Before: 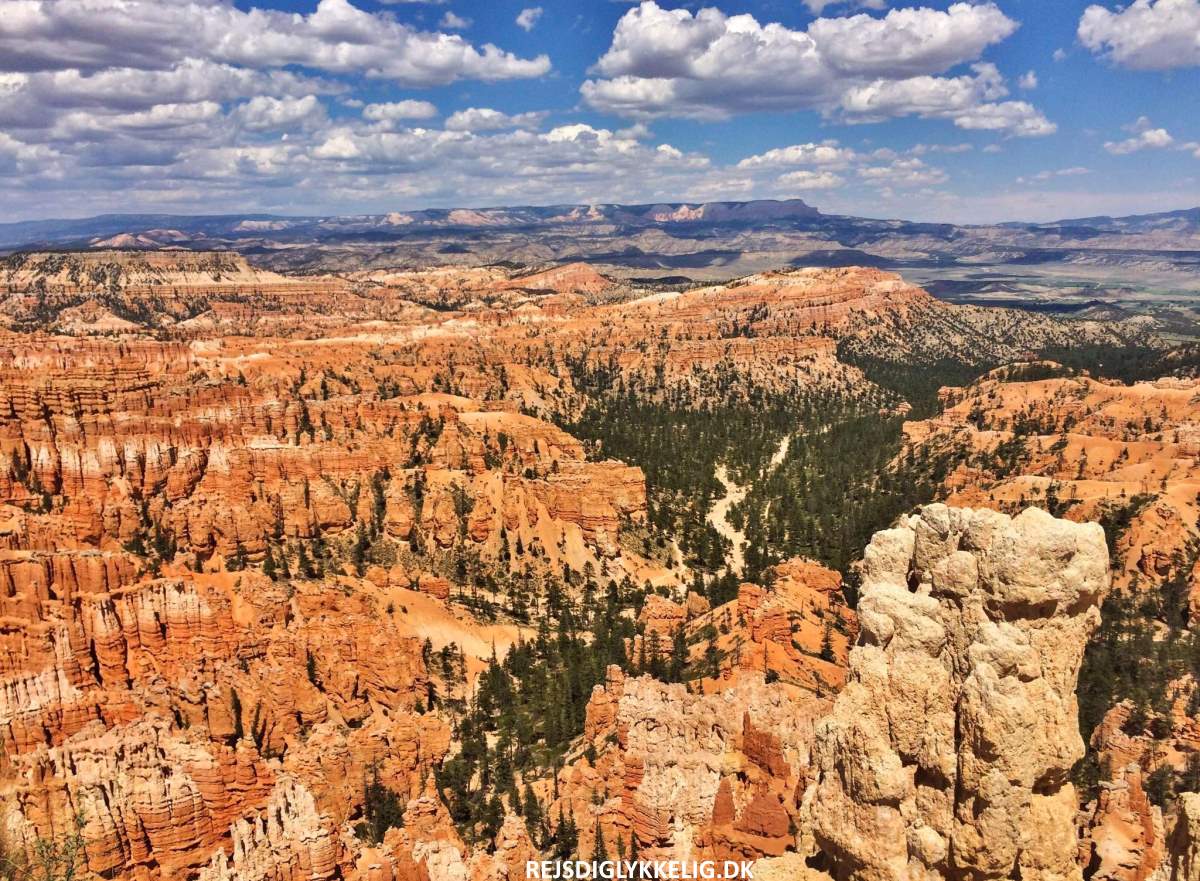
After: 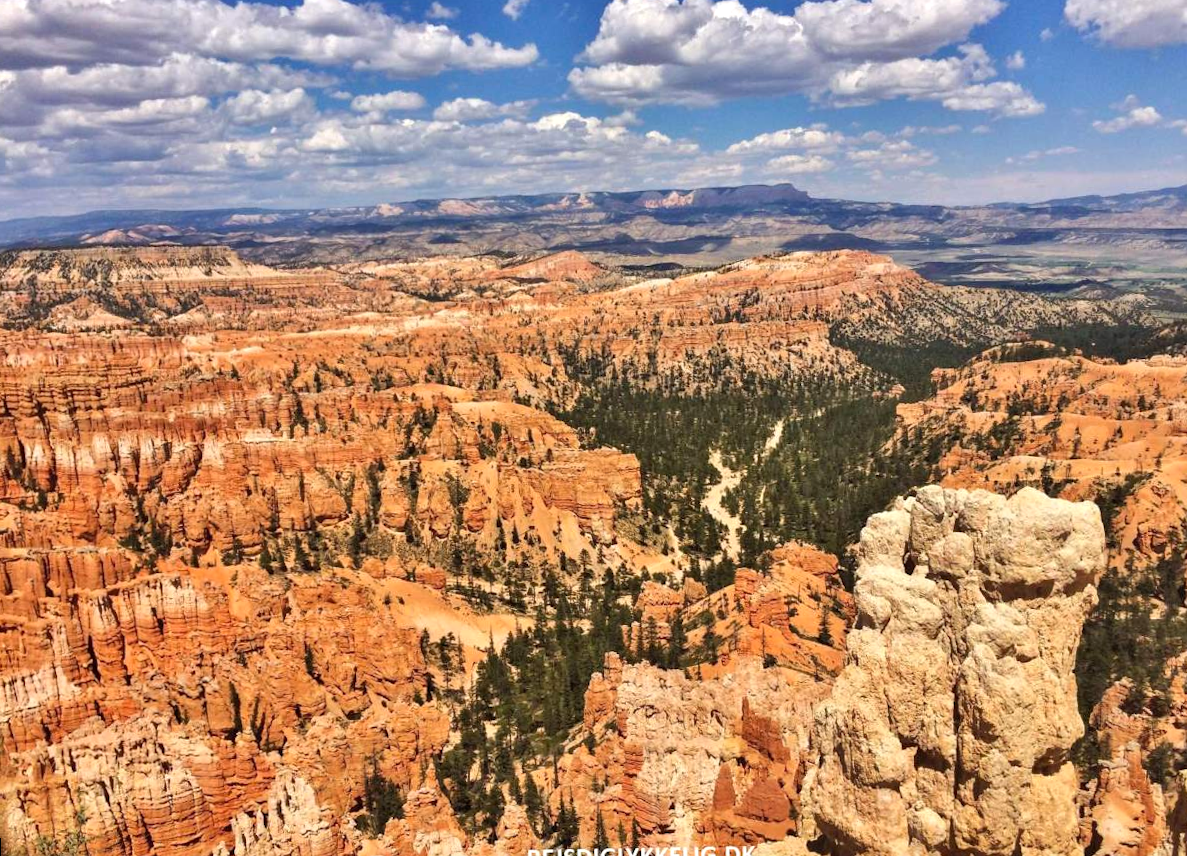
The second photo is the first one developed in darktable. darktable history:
exposure: exposure 0.127 EV, compensate highlight preservation false
rotate and perspective: rotation -1°, crop left 0.011, crop right 0.989, crop top 0.025, crop bottom 0.975
